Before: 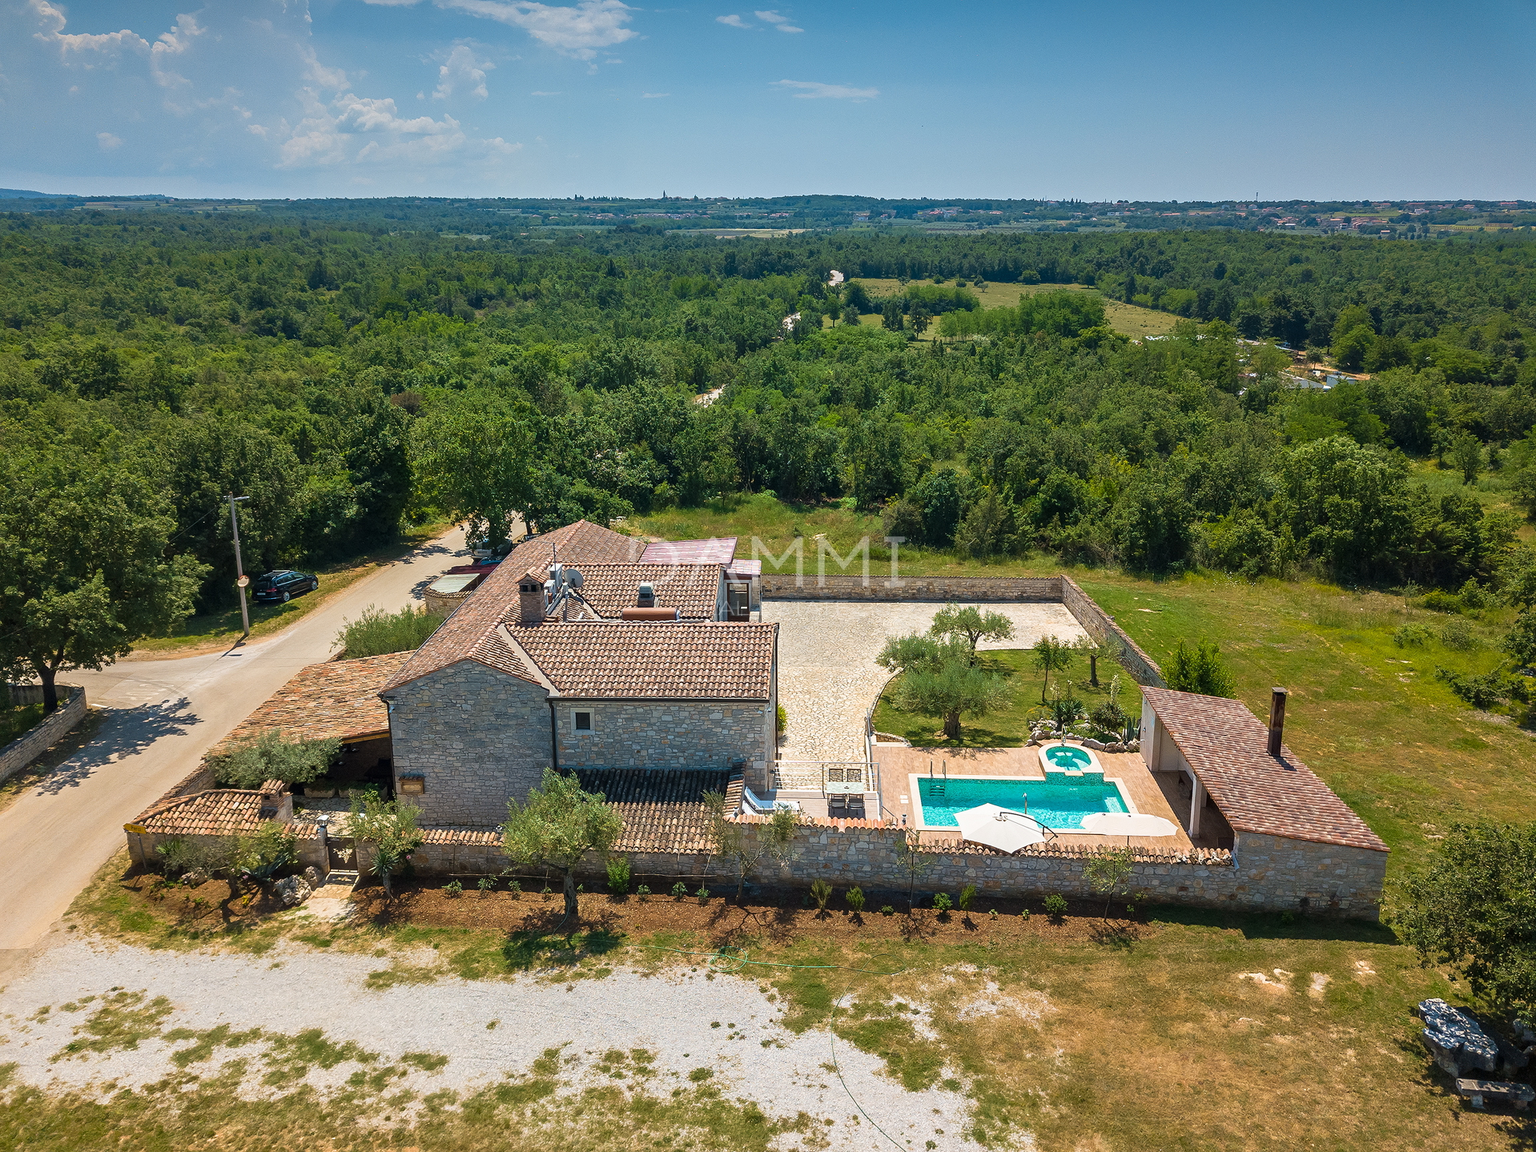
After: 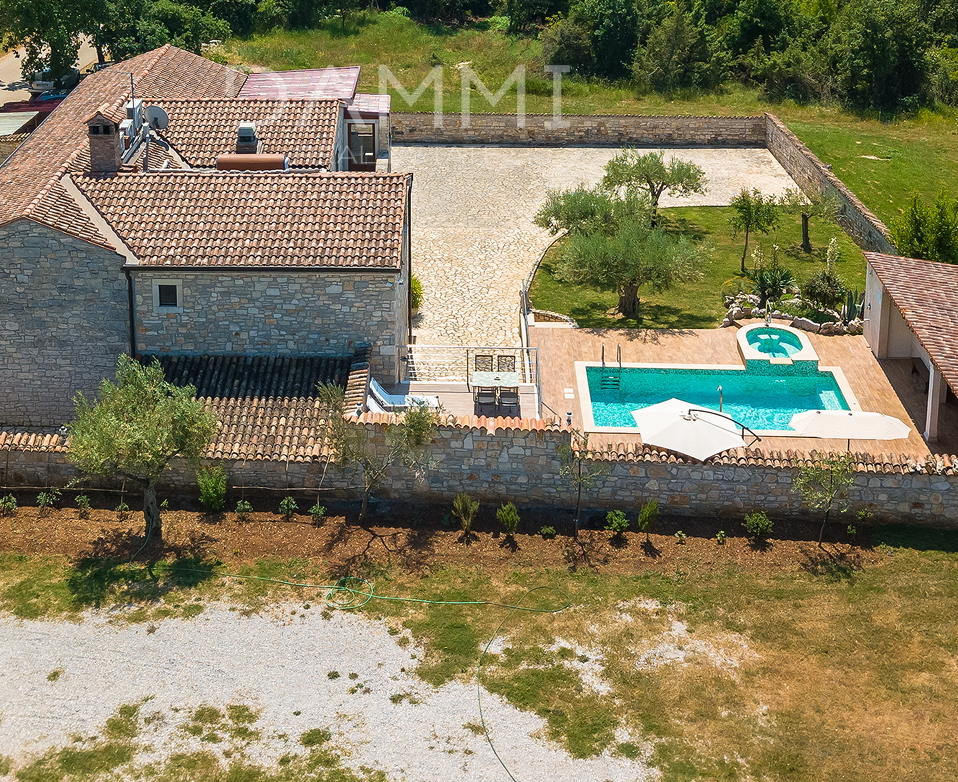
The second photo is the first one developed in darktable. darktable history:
crop: left 29.235%, top 42.11%, right 20.773%, bottom 3.511%
